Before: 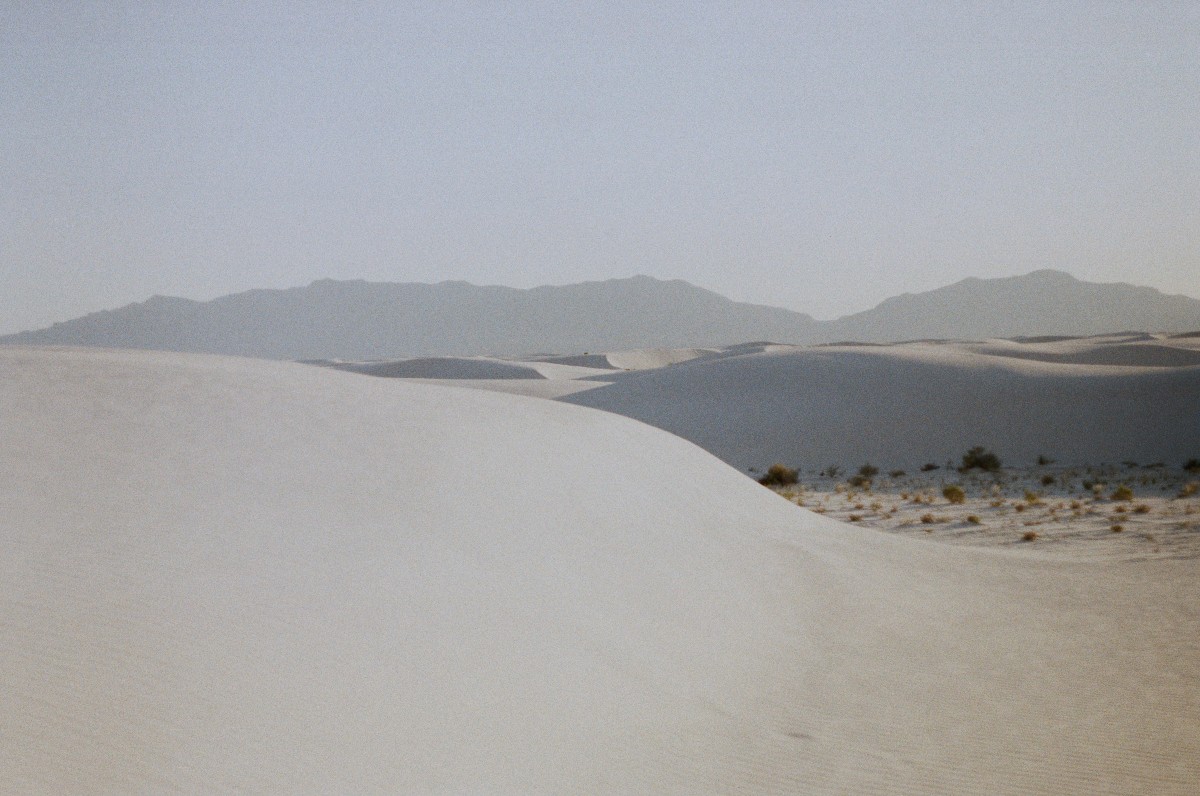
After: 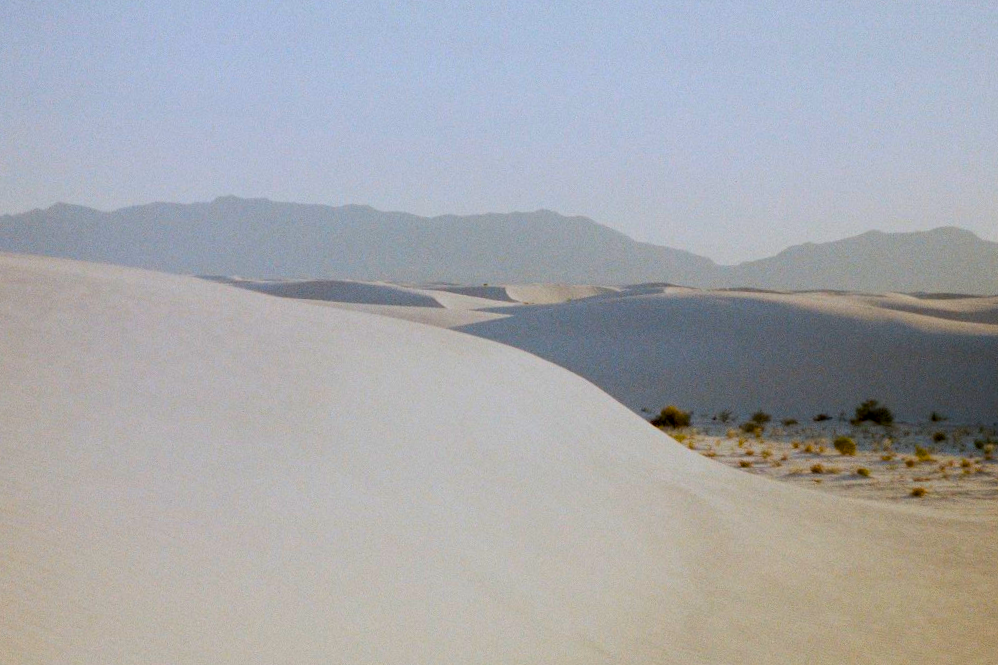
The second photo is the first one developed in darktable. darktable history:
crop and rotate: angle -3.21°, left 5.177%, top 5.231%, right 4.75%, bottom 4.249%
color balance rgb: linear chroma grading › shadows 16.63%, linear chroma grading › highlights 61.13%, linear chroma grading › global chroma 49.549%, perceptual saturation grading › global saturation 0.809%, global vibrance 5.03%, contrast 2.908%
exposure: black level correction 0.009, exposure 0.017 EV, compensate highlight preservation false
